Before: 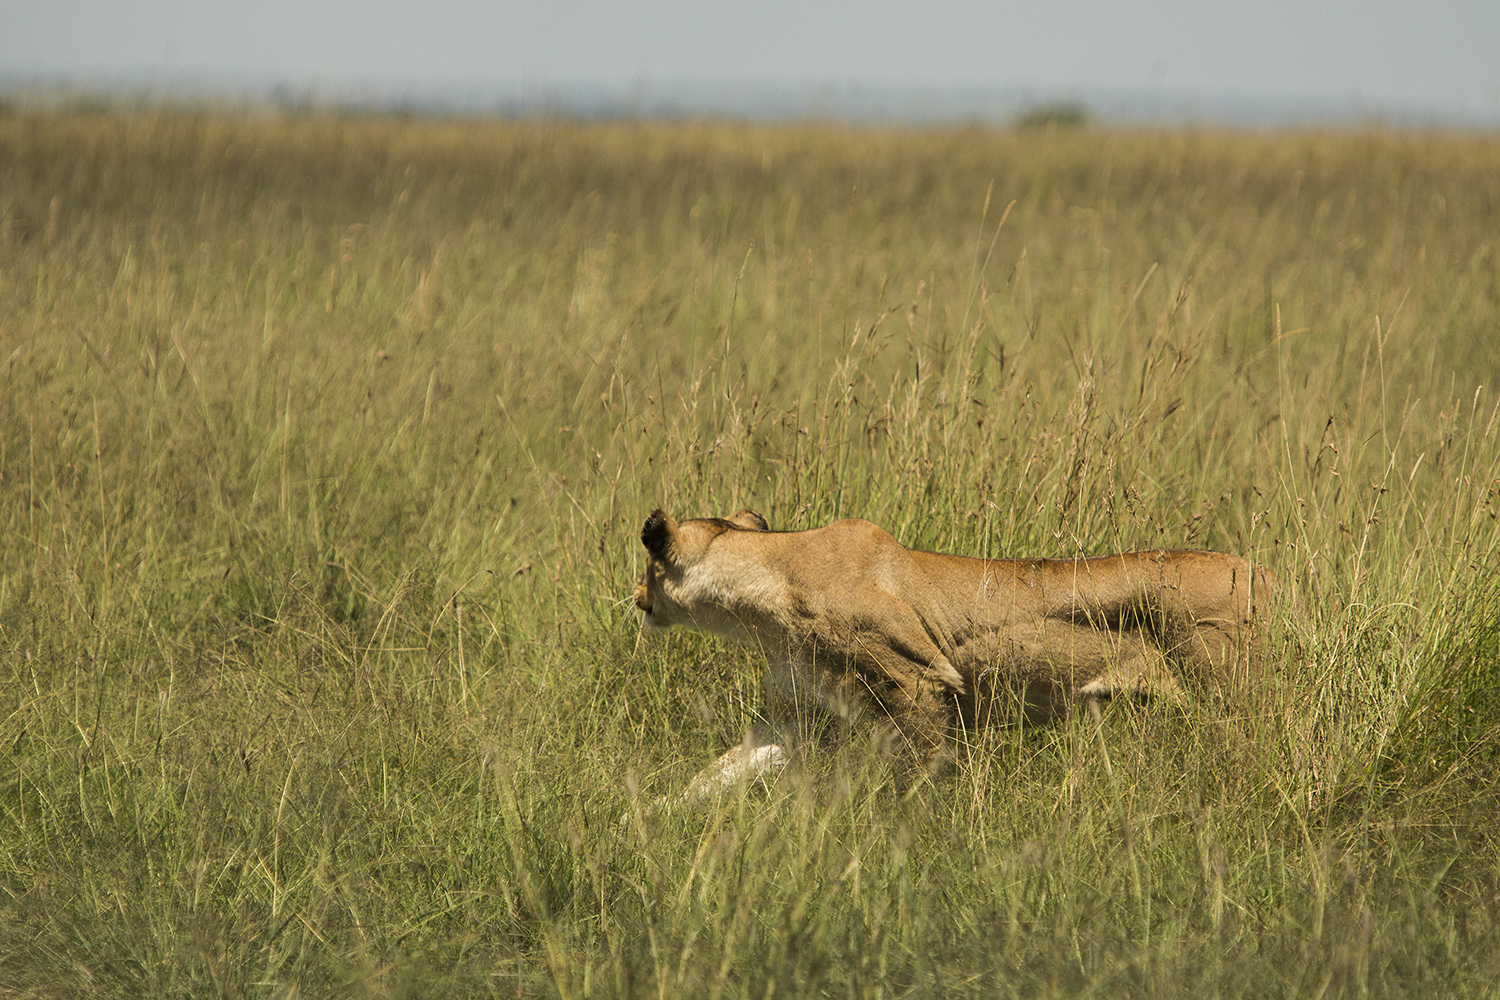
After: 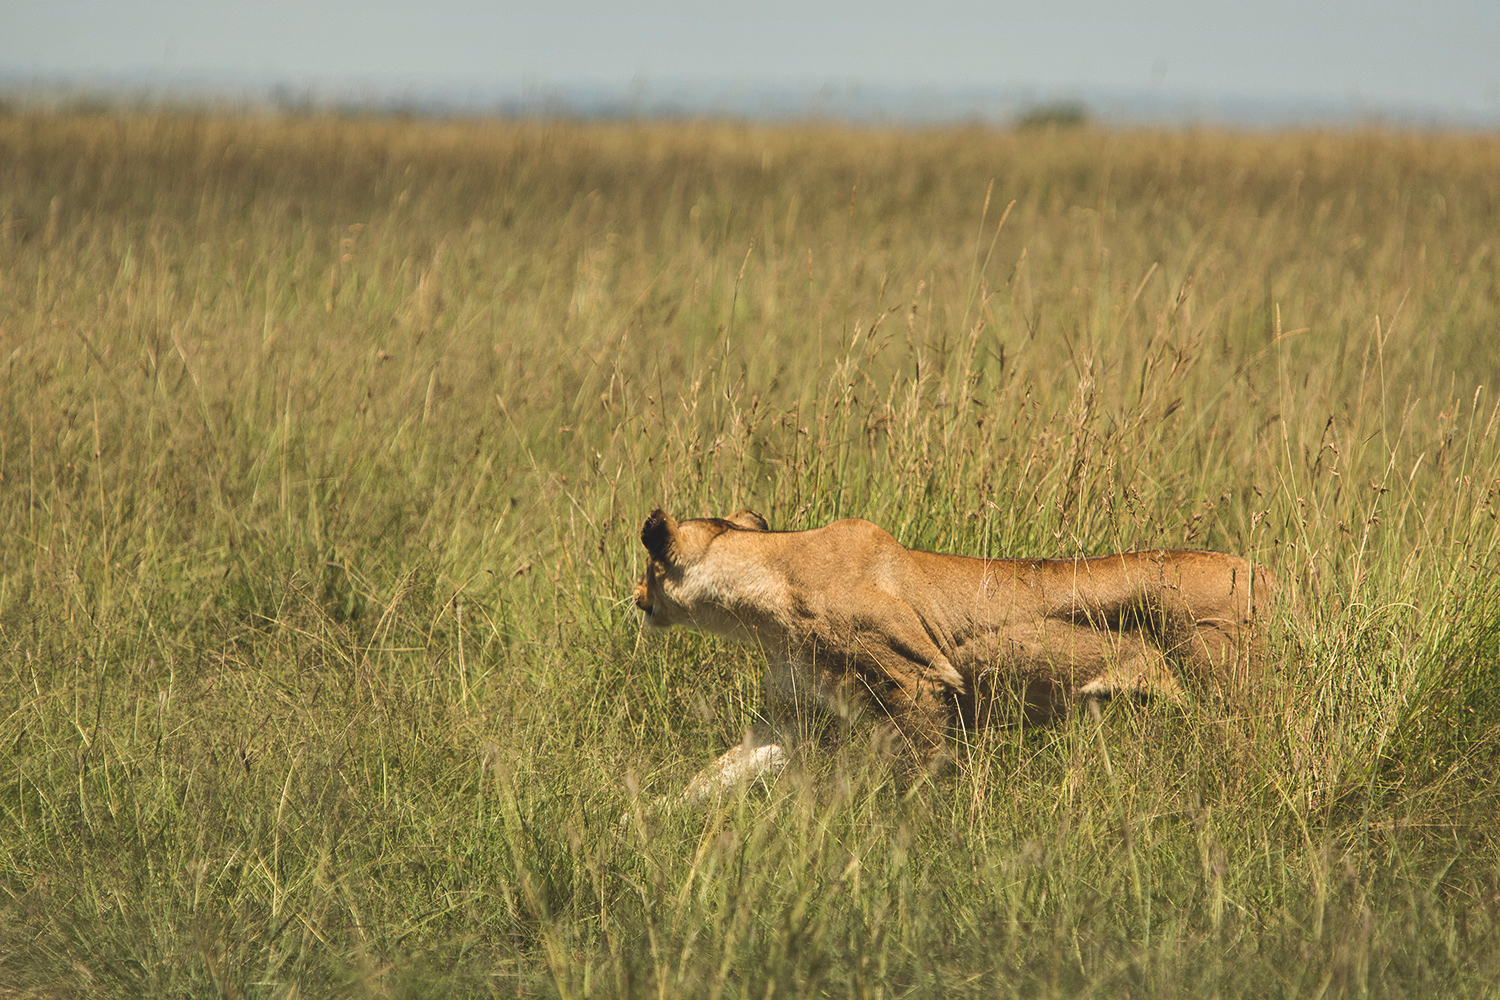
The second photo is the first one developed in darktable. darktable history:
exposure: black level correction -0.016, compensate exposure bias true, compensate highlight preservation false
local contrast: mode bilateral grid, contrast 19, coarseness 50, detail 119%, midtone range 0.2
